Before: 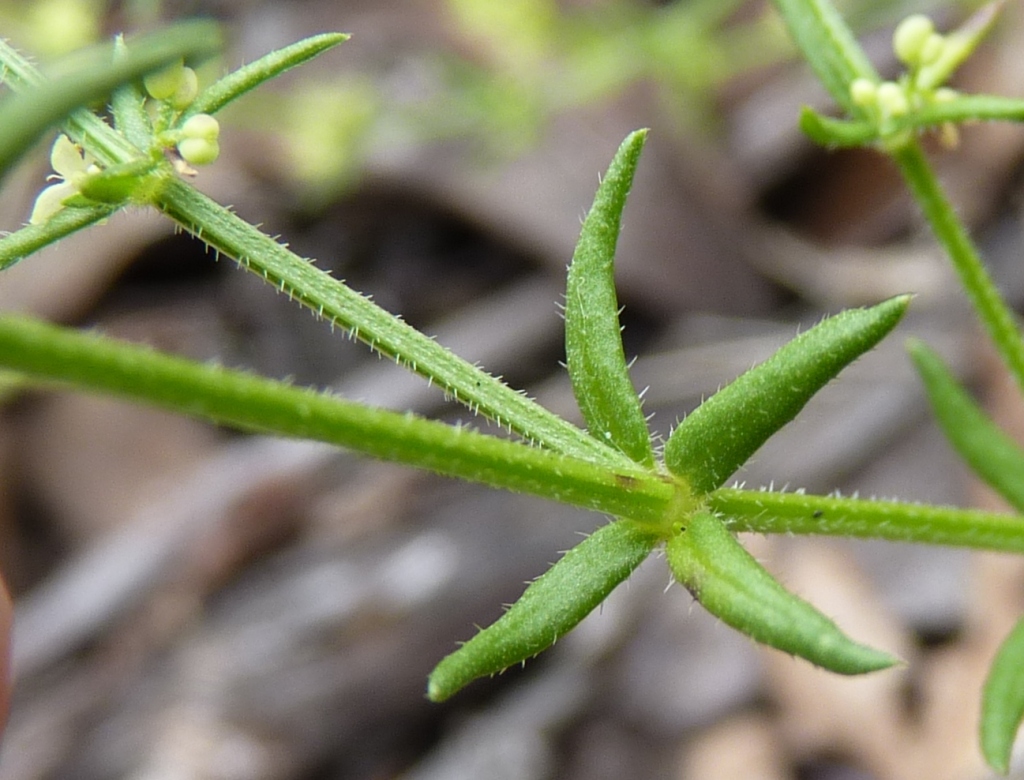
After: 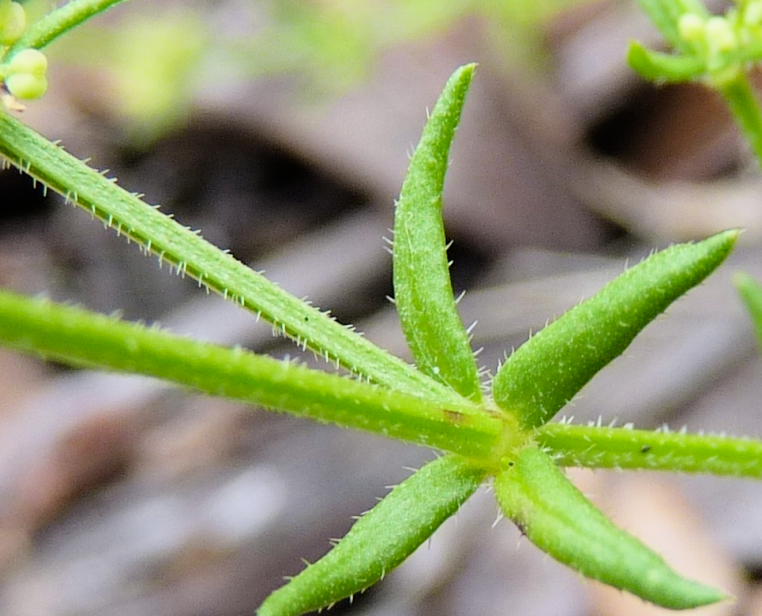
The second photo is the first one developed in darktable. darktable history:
crop: left 16.809%, top 8.442%, right 8.694%, bottom 12.528%
tone equalizer: on, module defaults
filmic rgb: black relative exposure -7.65 EV, white relative exposure 4.56 EV, hardness 3.61, color science v6 (2022)
haze removal: compatibility mode true, adaptive false
exposure: black level correction 0, exposure 0.892 EV, compensate exposure bias true, compensate highlight preservation false
